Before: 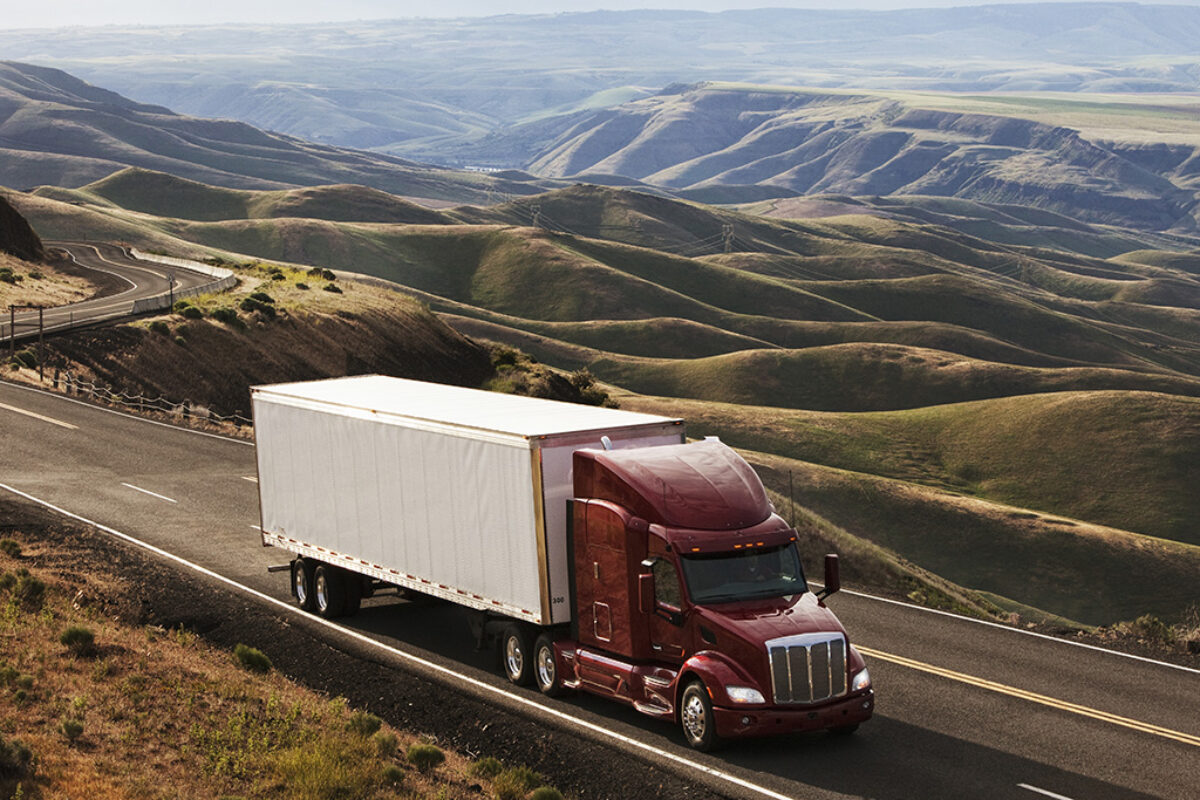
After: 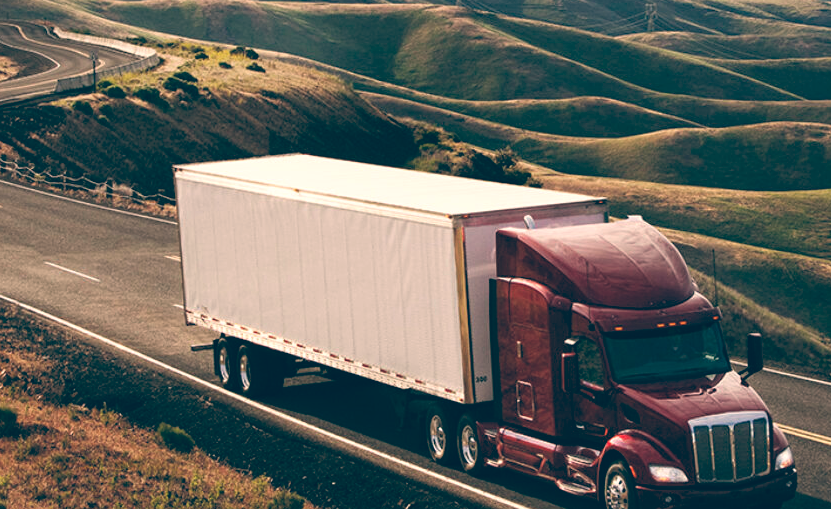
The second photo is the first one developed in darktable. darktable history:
color balance: lift [1.006, 0.985, 1.002, 1.015], gamma [1, 0.953, 1.008, 1.047], gain [1.076, 1.13, 1.004, 0.87]
crop: left 6.488%, top 27.668%, right 24.183%, bottom 8.656%
